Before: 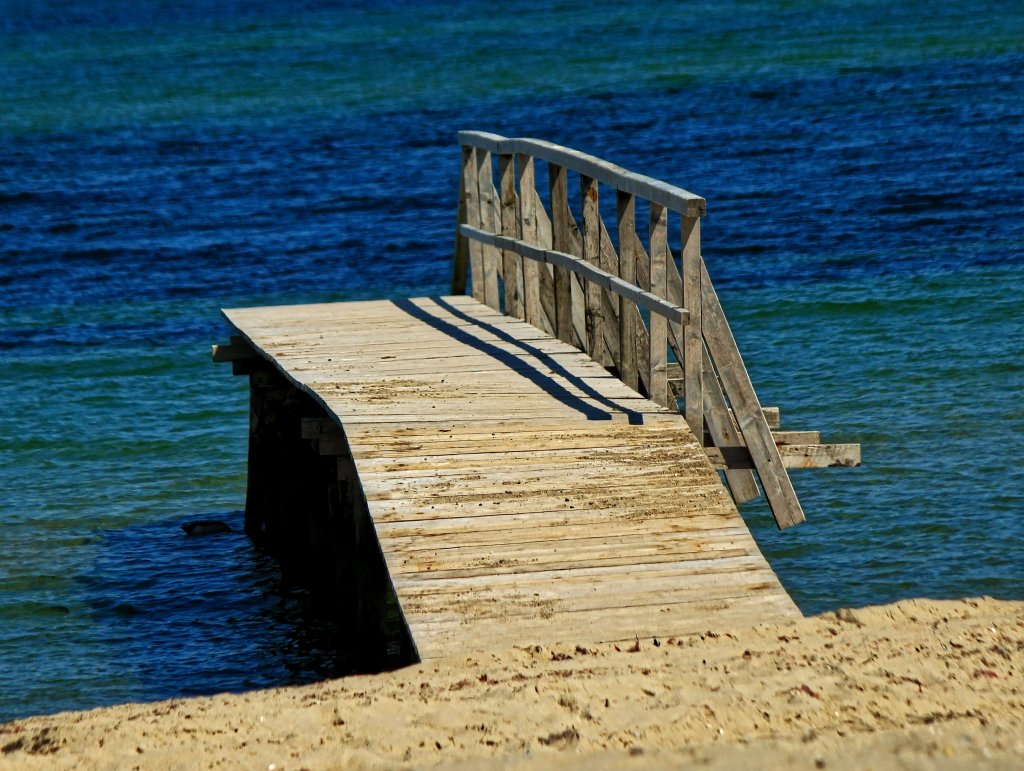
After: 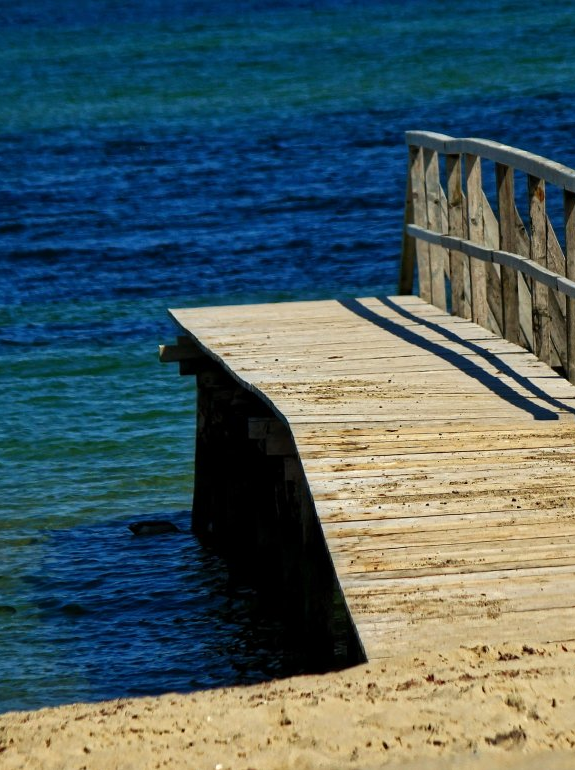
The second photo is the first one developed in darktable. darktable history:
crop: left 5.201%, right 38.639%
